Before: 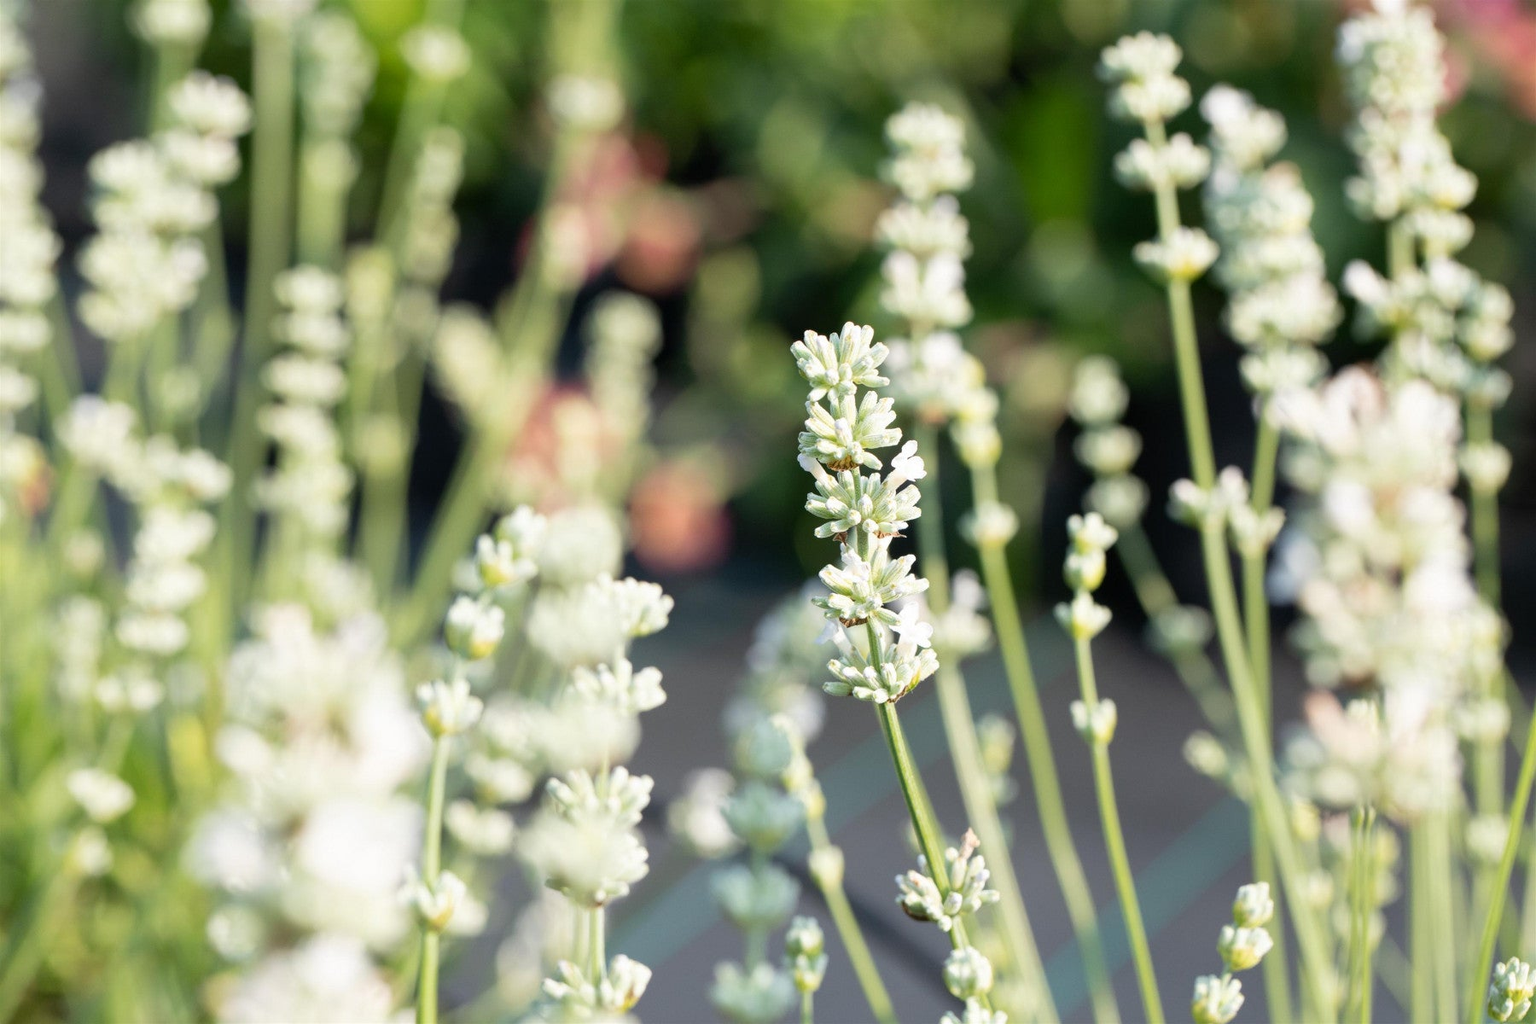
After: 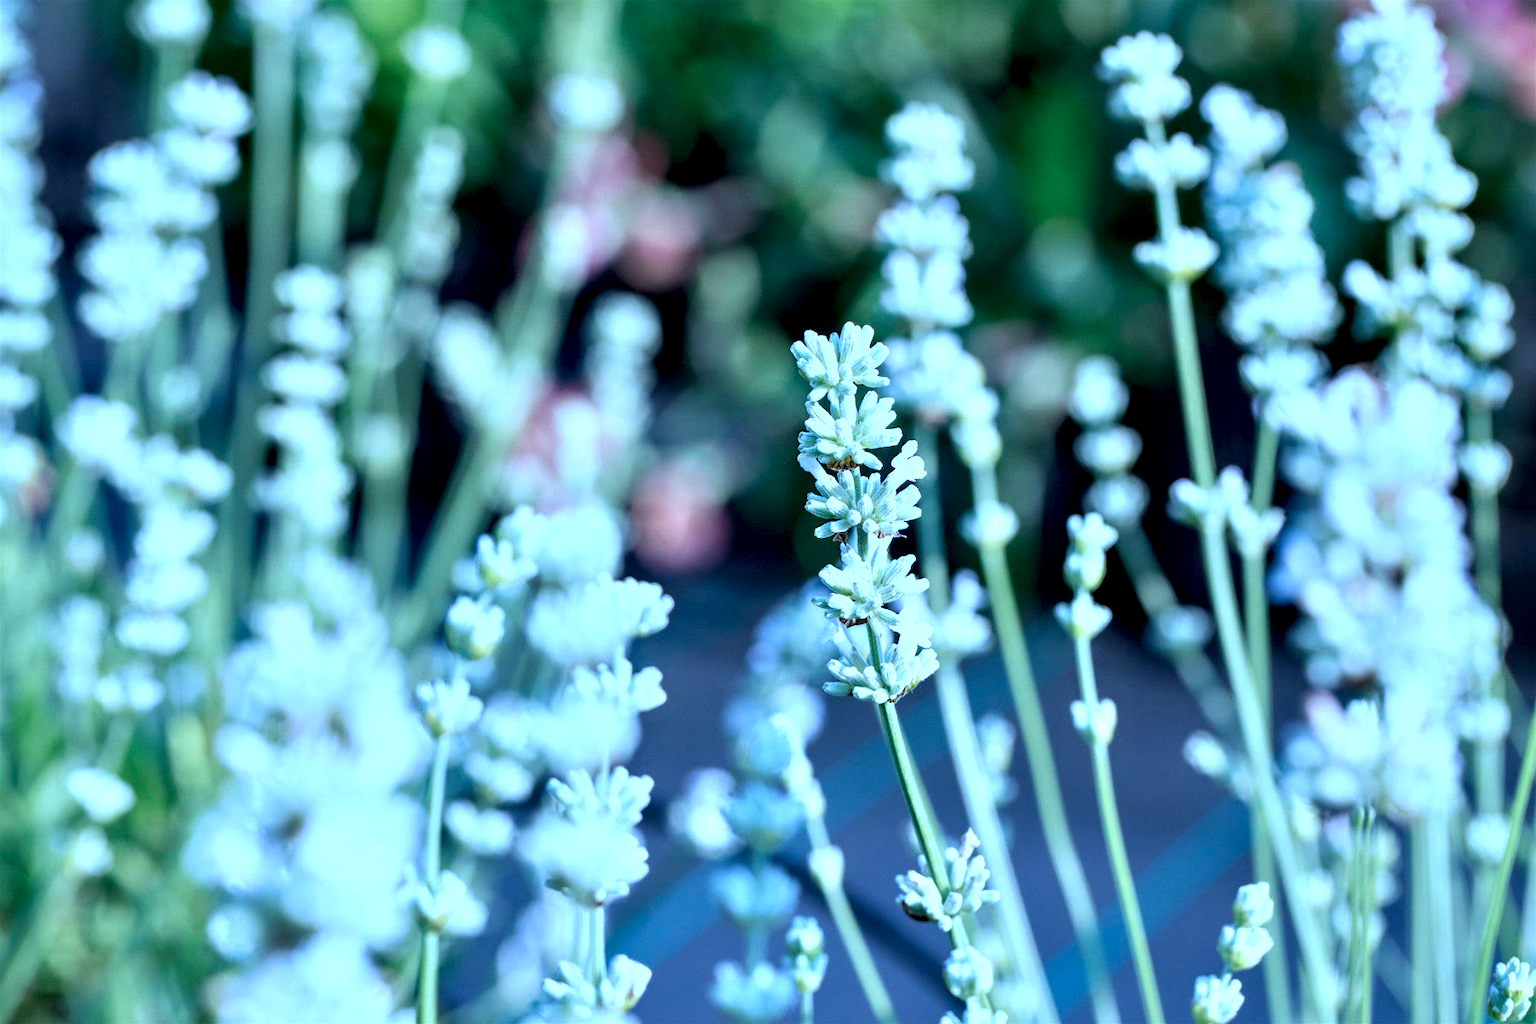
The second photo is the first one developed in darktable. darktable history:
contrast equalizer: y [[0.601, 0.6, 0.598, 0.598, 0.6, 0.601], [0.5 ×6], [0.5 ×6], [0 ×6], [0 ×6]]
shadows and highlights: shadows 36.2, highlights -27.35, soften with gaussian
color calibration: illuminant as shot in camera, x 0.444, y 0.415, temperature 2927.58 K
